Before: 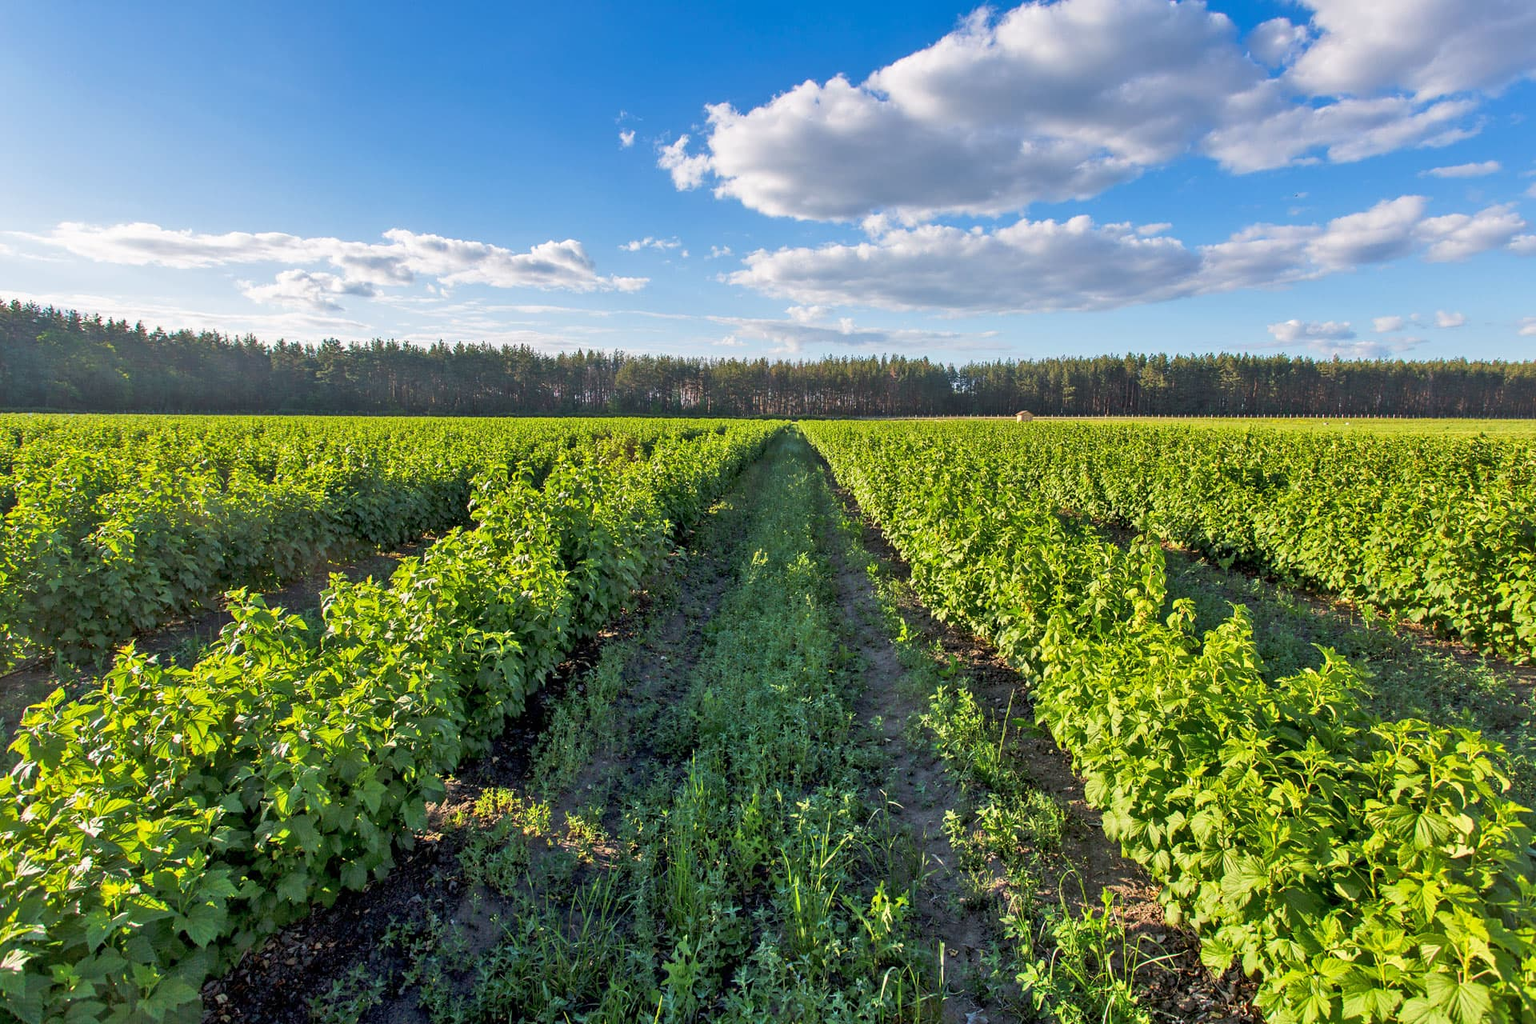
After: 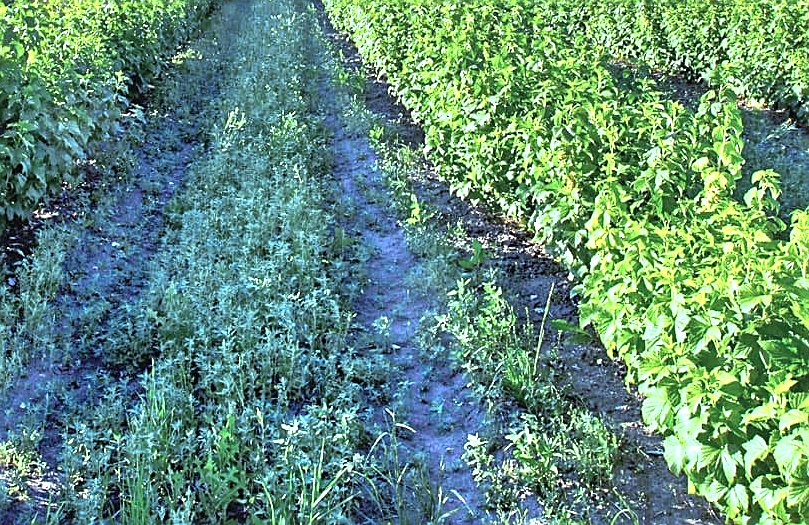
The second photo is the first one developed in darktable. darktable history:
exposure: black level correction -0.002, exposure 1.115 EV, compensate highlight preservation false
white balance: red 0.766, blue 1.537
color zones: curves: ch0 [(0.018, 0.548) (0.197, 0.654) (0.425, 0.447) (0.605, 0.658) (0.732, 0.579)]; ch1 [(0.105, 0.531) (0.224, 0.531) (0.386, 0.39) (0.618, 0.456) (0.732, 0.456) (0.956, 0.421)]; ch2 [(0.039, 0.583) (0.215, 0.465) (0.399, 0.544) (0.465, 0.548) (0.614, 0.447) (0.724, 0.43) (0.882, 0.623) (0.956, 0.632)]
crop: left 37.221%, top 45.169%, right 20.63%, bottom 13.777%
shadows and highlights: shadows 25, highlights -25
sharpen: on, module defaults
